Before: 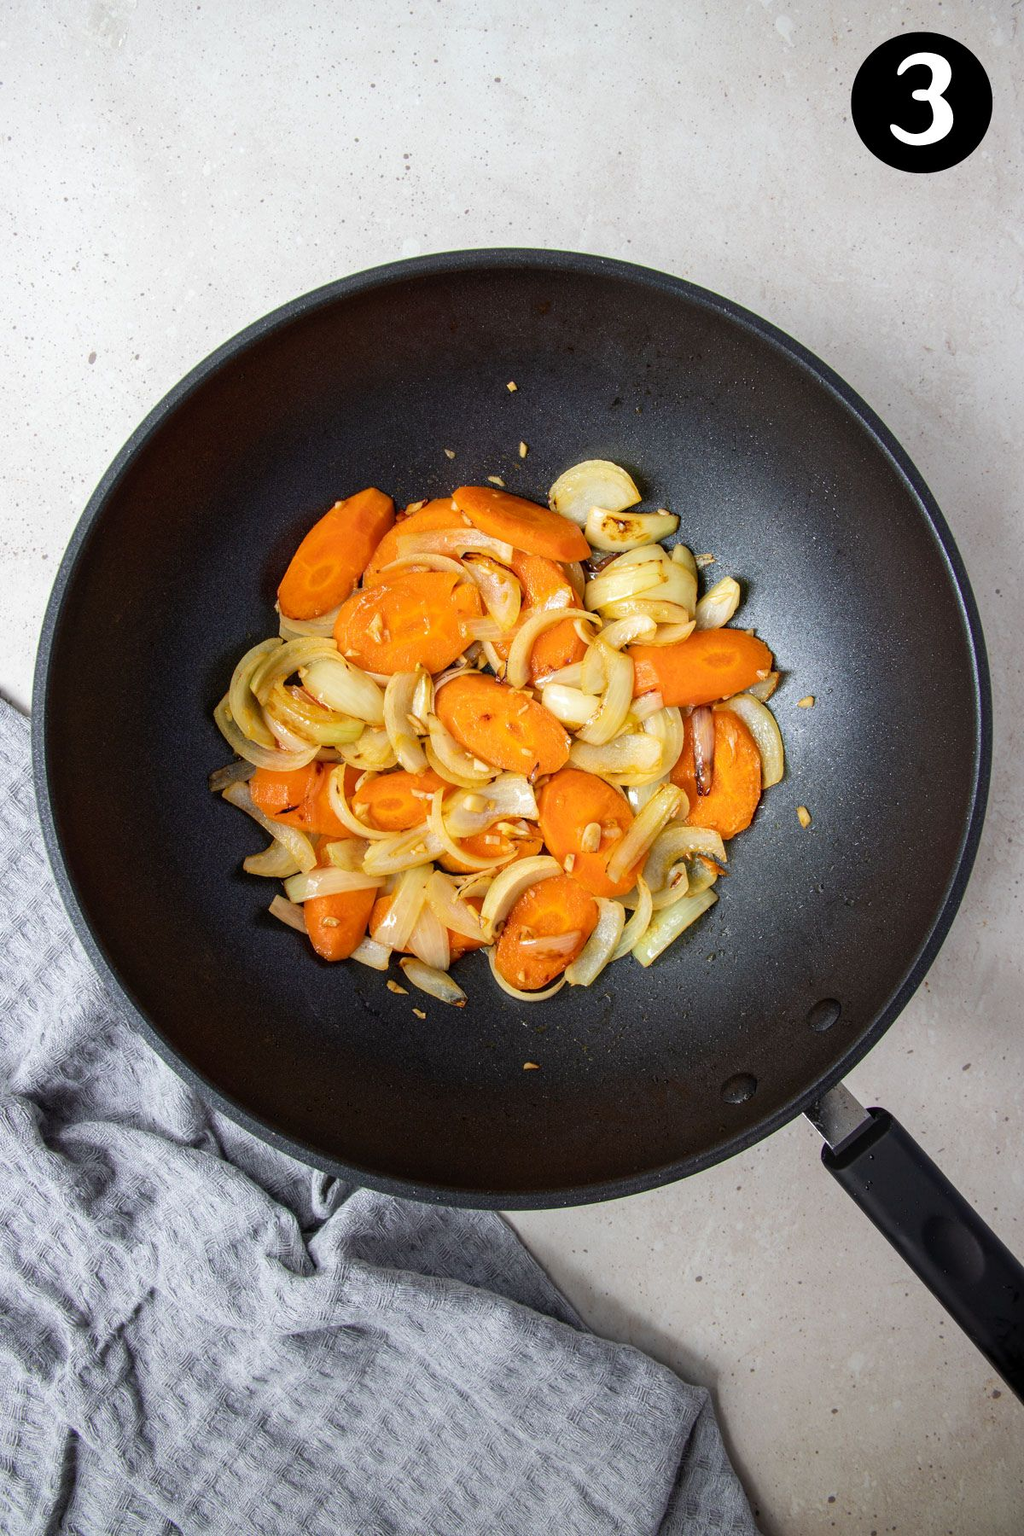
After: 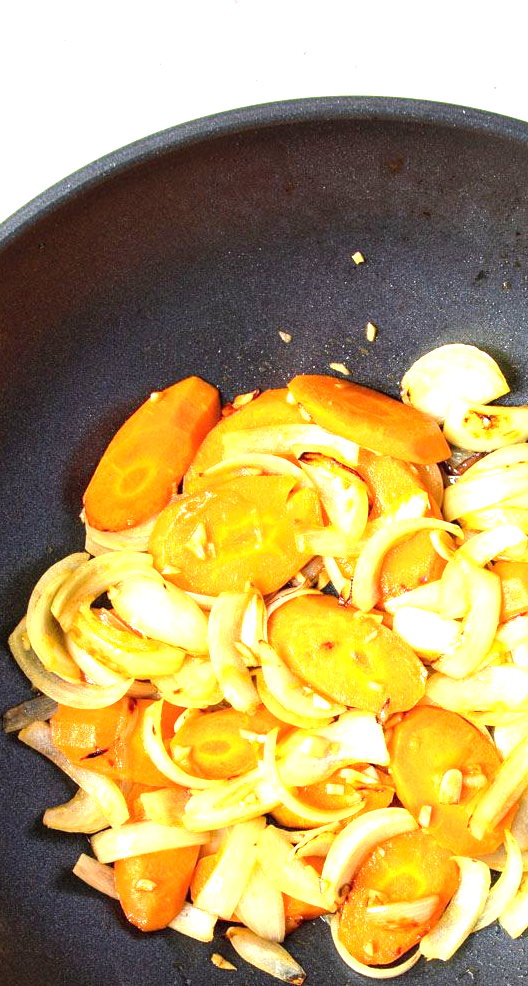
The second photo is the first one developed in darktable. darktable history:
crop: left 20.248%, top 10.86%, right 35.675%, bottom 34.321%
exposure: black level correction 0, exposure 1.45 EV, compensate exposure bias true, compensate highlight preservation false
